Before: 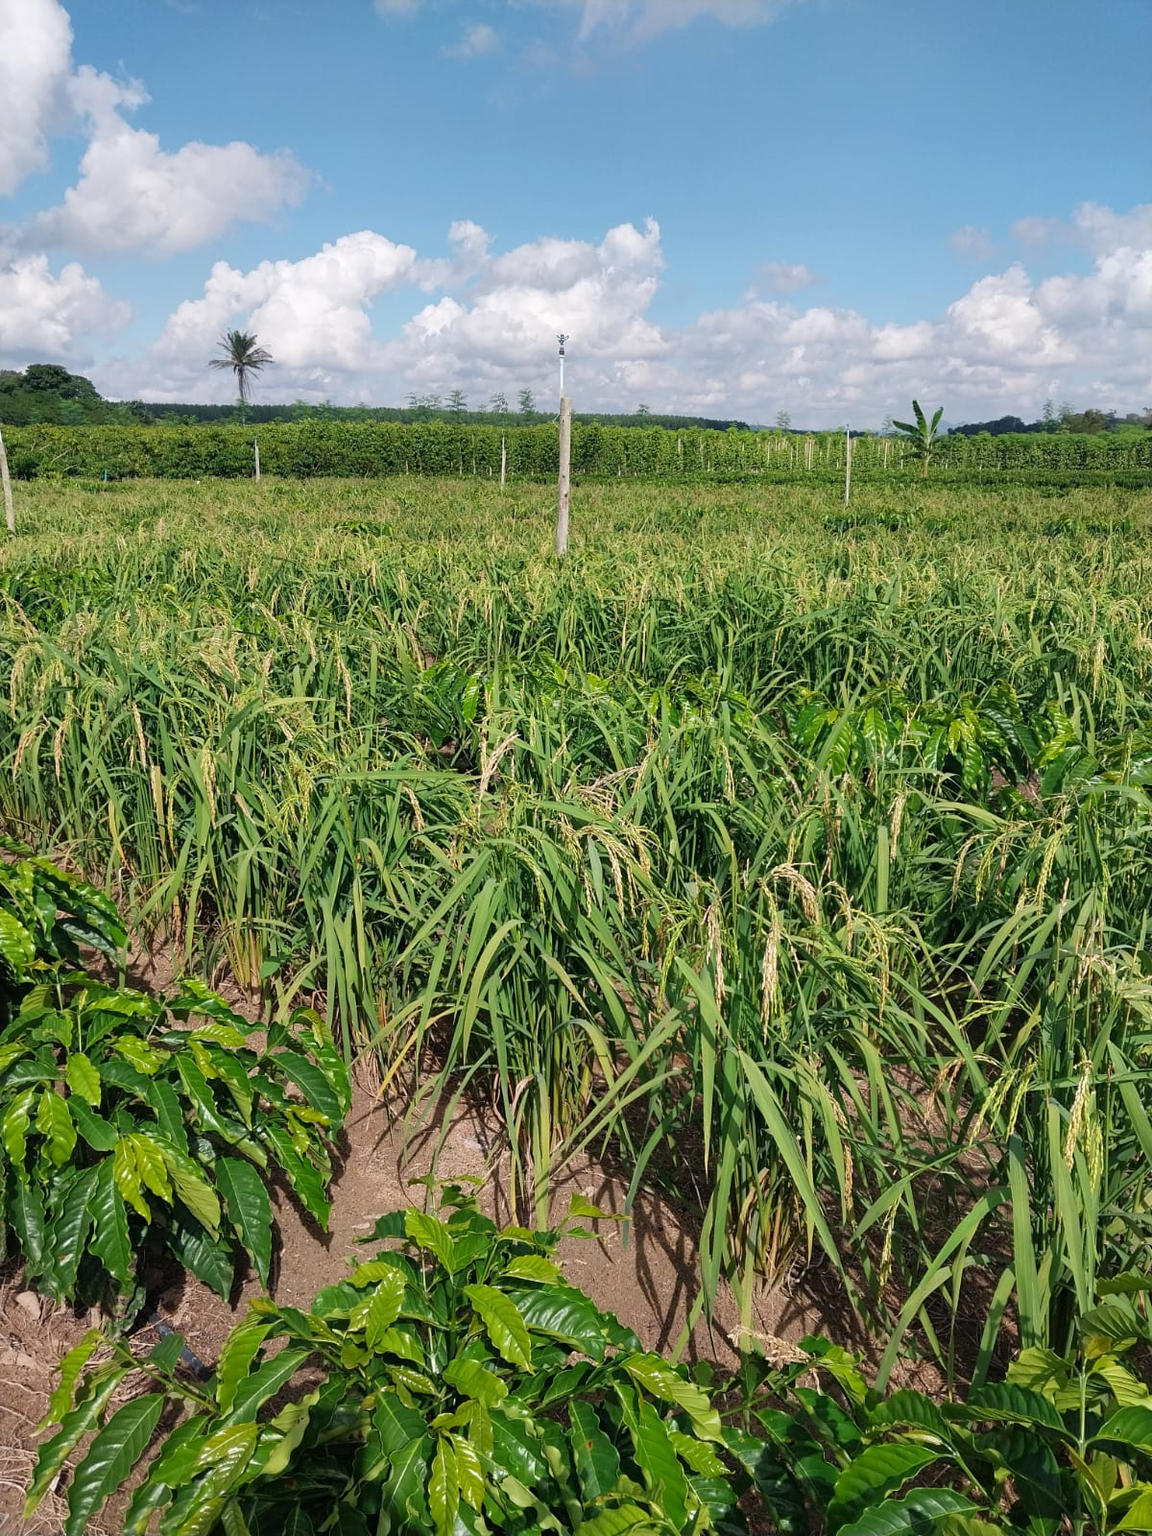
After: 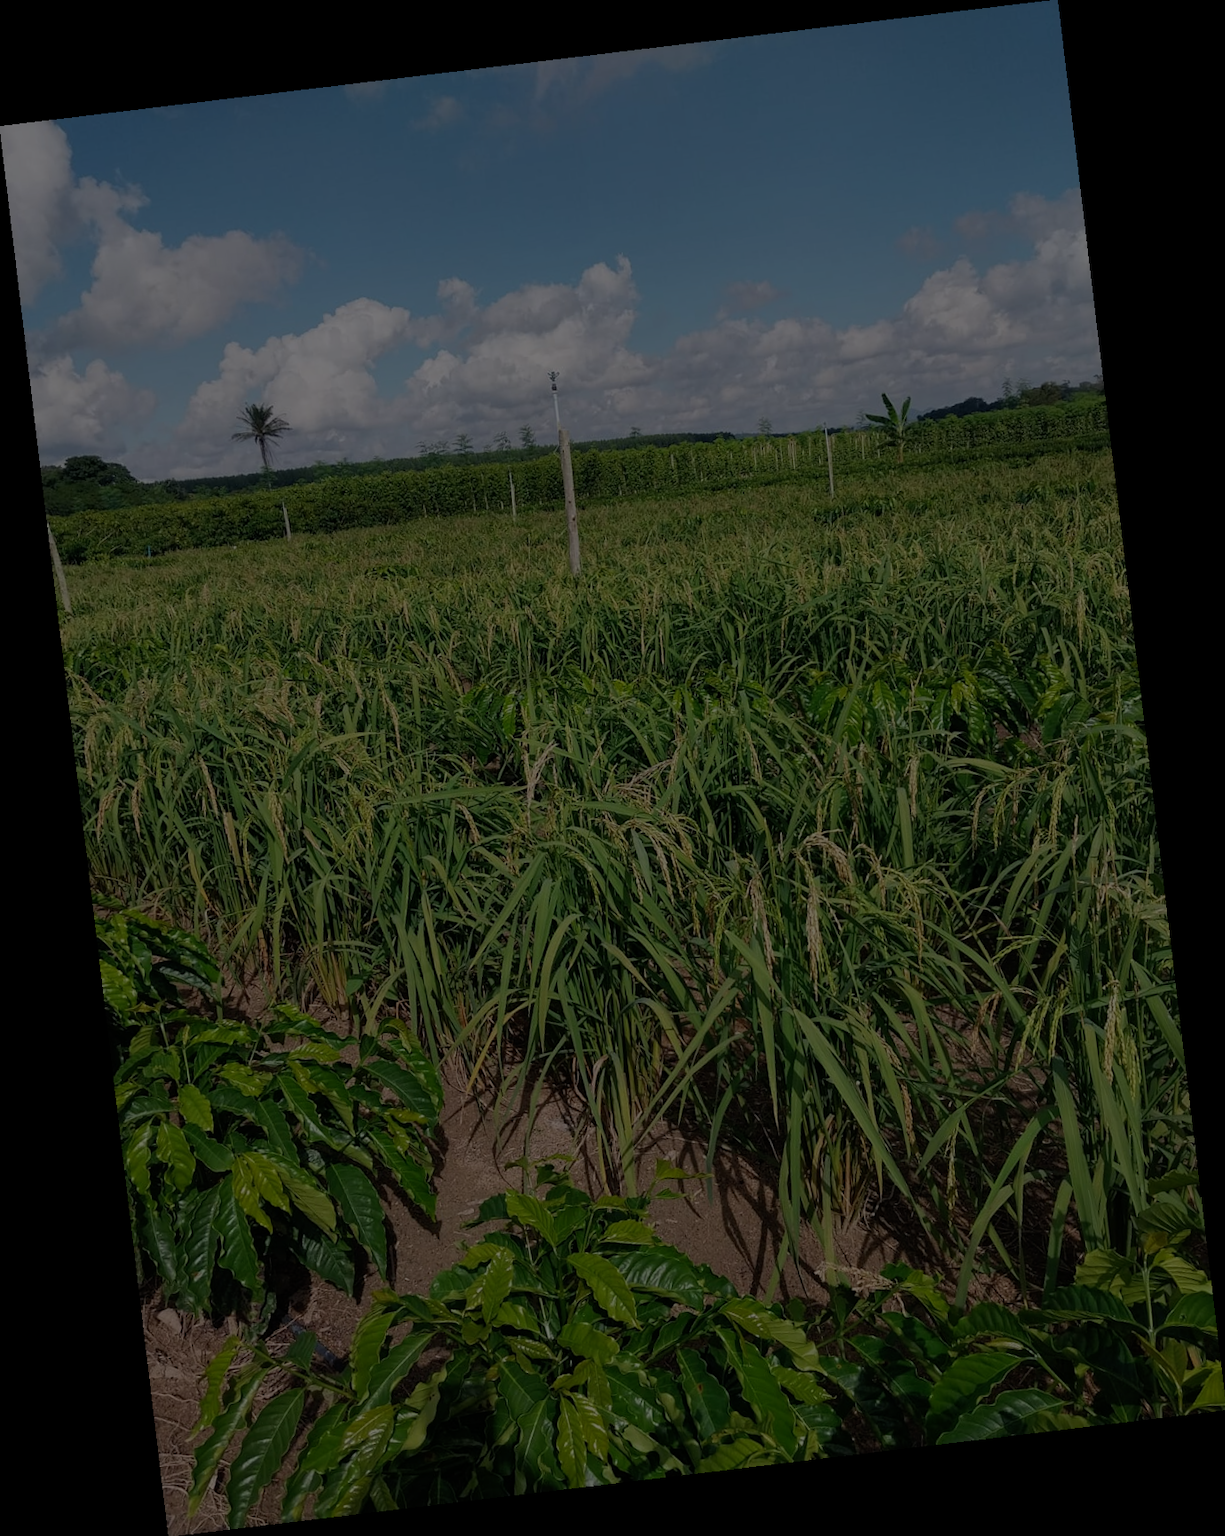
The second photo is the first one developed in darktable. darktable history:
rotate and perspective: rotation -6.83°, automatic cropping off
exposure: exposure -2.446 EV, compensate highlight preservation false
